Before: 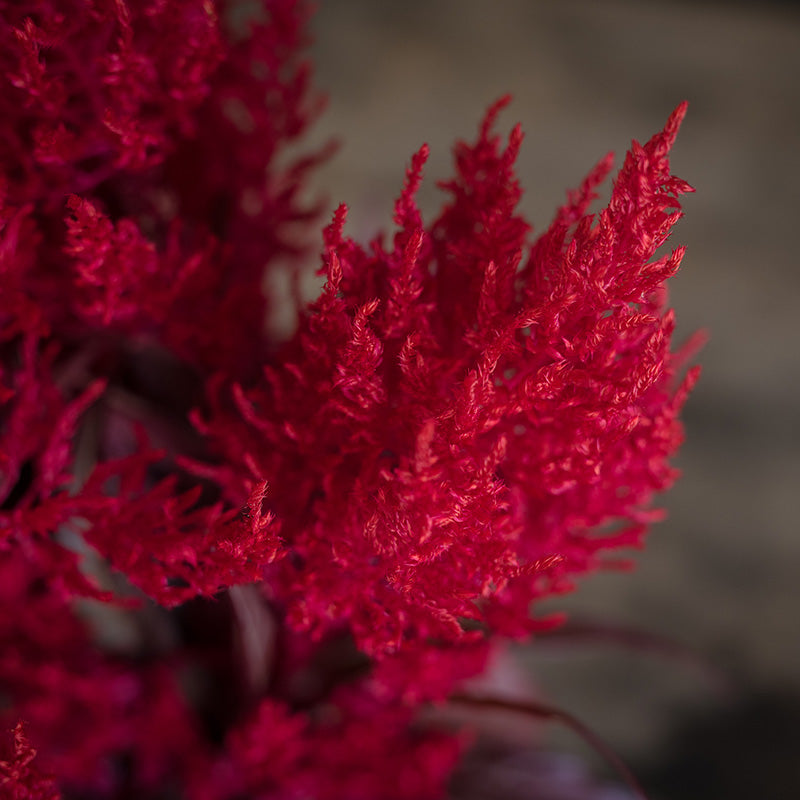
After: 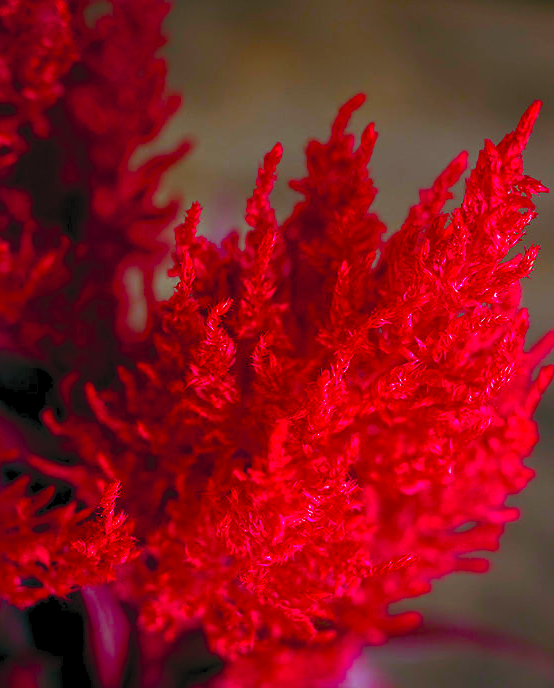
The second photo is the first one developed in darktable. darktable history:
crop: left 18.479%, right 12.2%, bottom 13.971%
contrast brightness saturation: contrast 1, brightness 1, saturation 1
color balance rgb: shadows lift › luminance -7.7%, shadows lift › chroma 2.13%, shadows lift › hue 165.27°, power › luminance -7.77%, power › chroma 1.34%, power › hue 330.55°, highlights gain › luminance -33.33%, highlights gain › chroma 5.68%, highlights gain › hue 217.2°, global offset › luminance -0.33%, global offset › chroma 0.11%, global offset › hue 165.27°, perceptual saturation grading › global saturation 27.72%, perceptual saturation grading › highlights -25%, perceptual saturation grading › mid-tones 25%, perceptual saturation grading › shadows 50%
